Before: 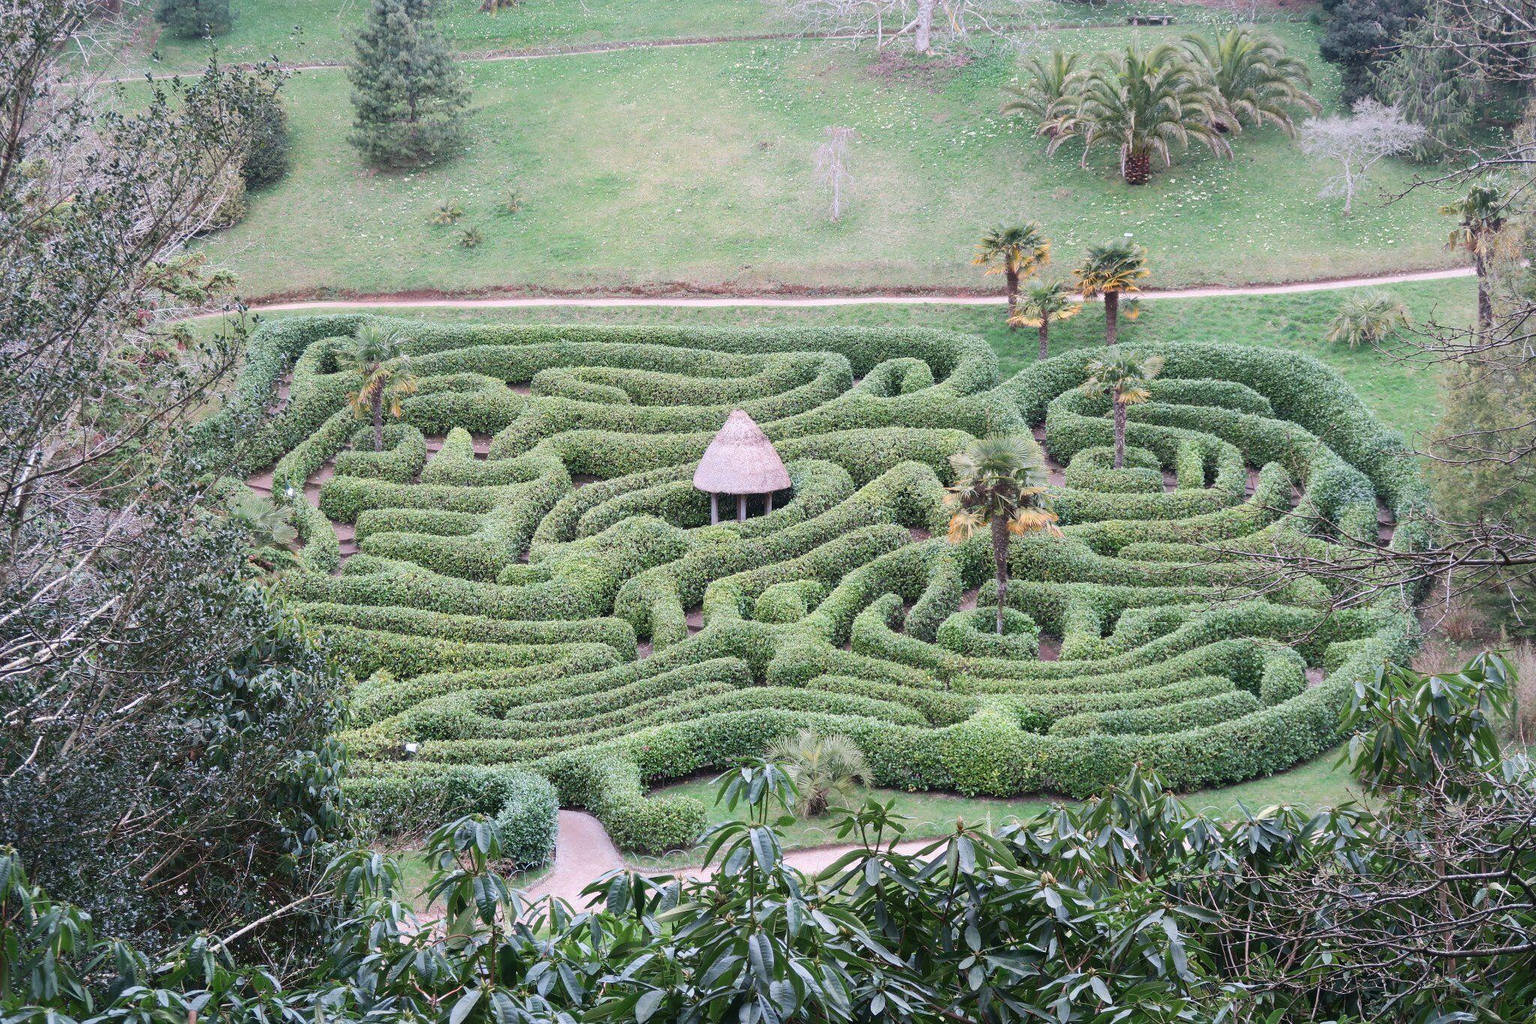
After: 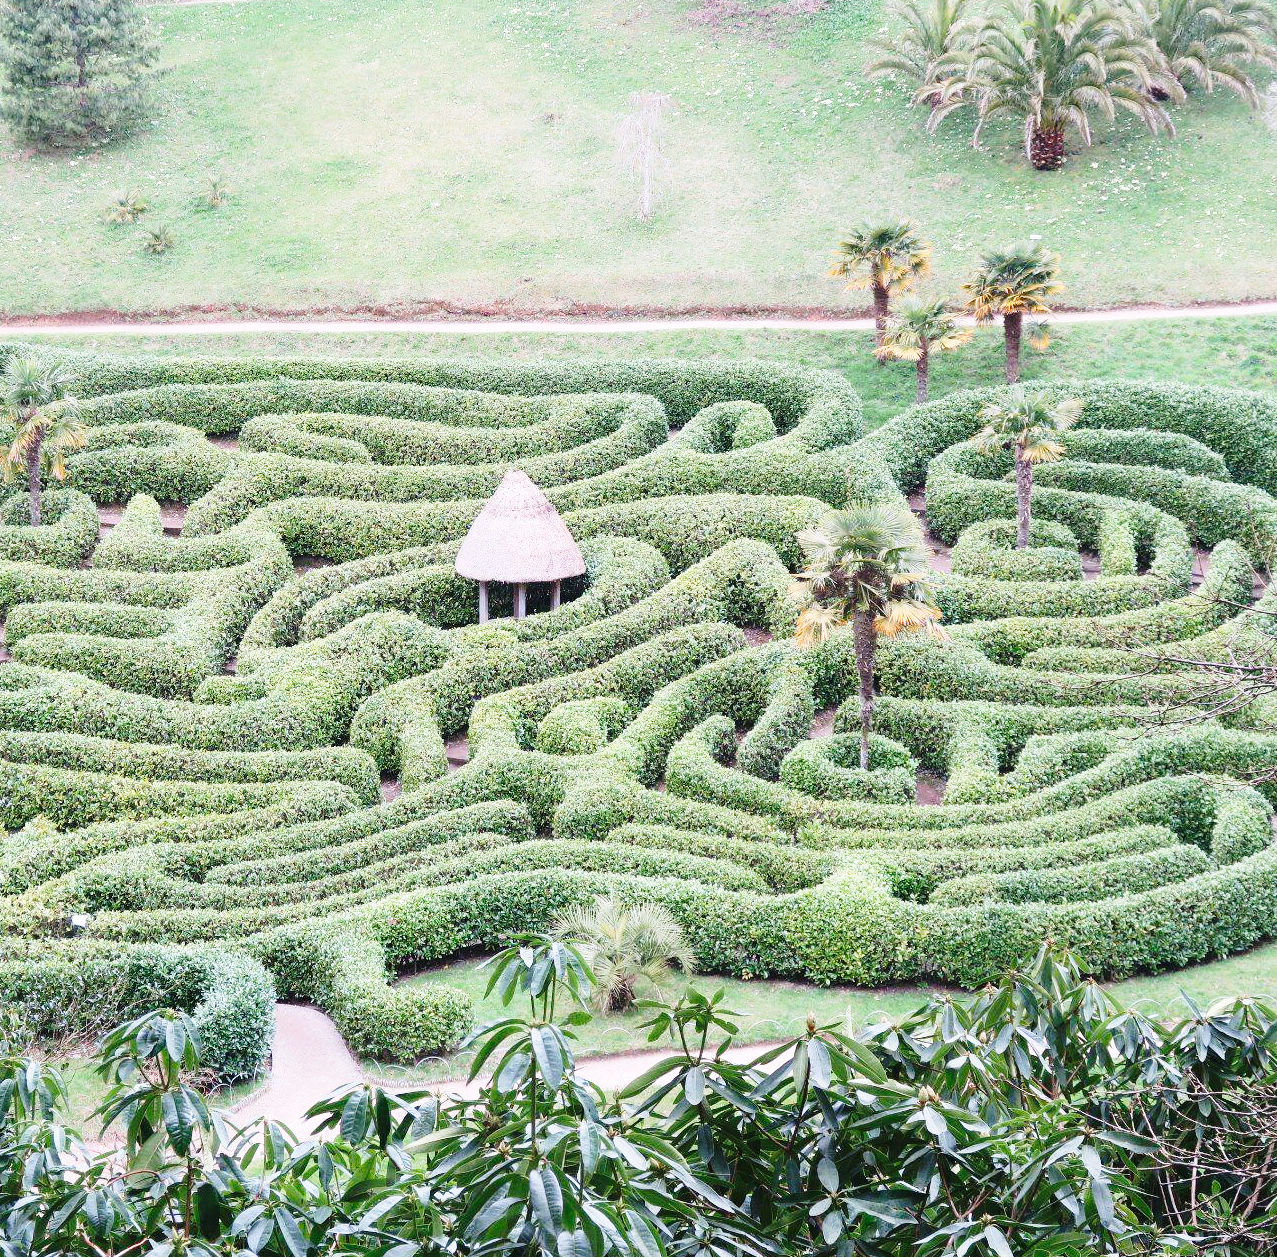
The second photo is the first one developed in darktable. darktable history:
crop and rotate: left 22.918%, top 5.629%, right 14.711%, bottom 2.247%
base curve: curves: ch0 [(0, 0) (0.028, 0.03) (0.121, 0.232) (0.46, 0.748) (0.859, 0.968) (1, 1)], preserve colors none
